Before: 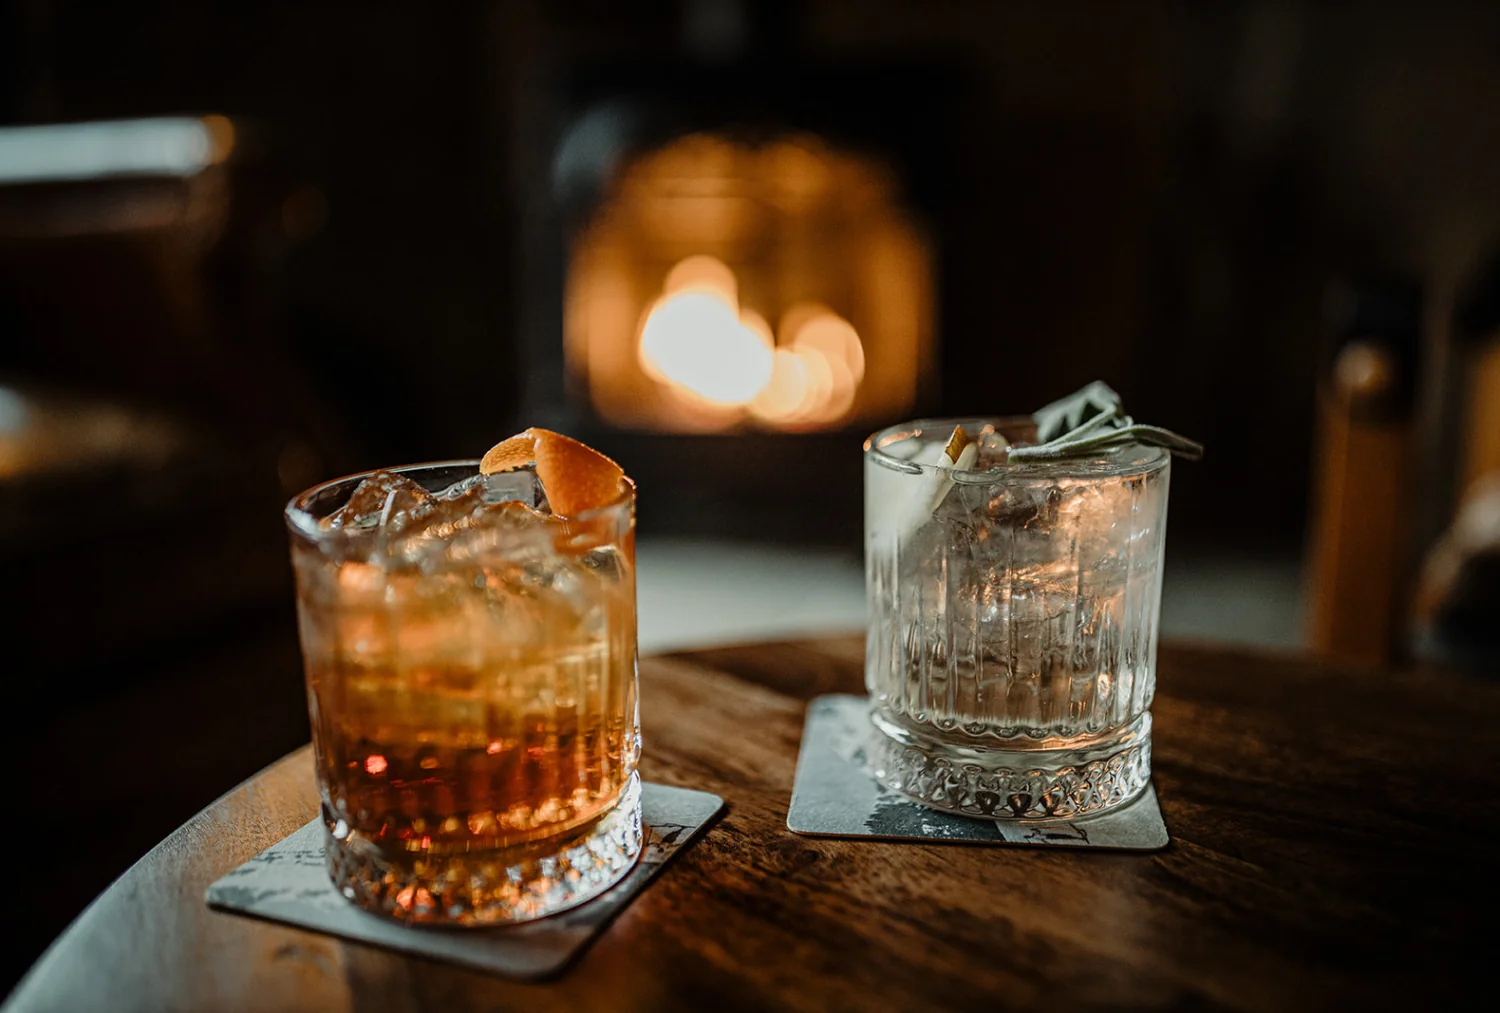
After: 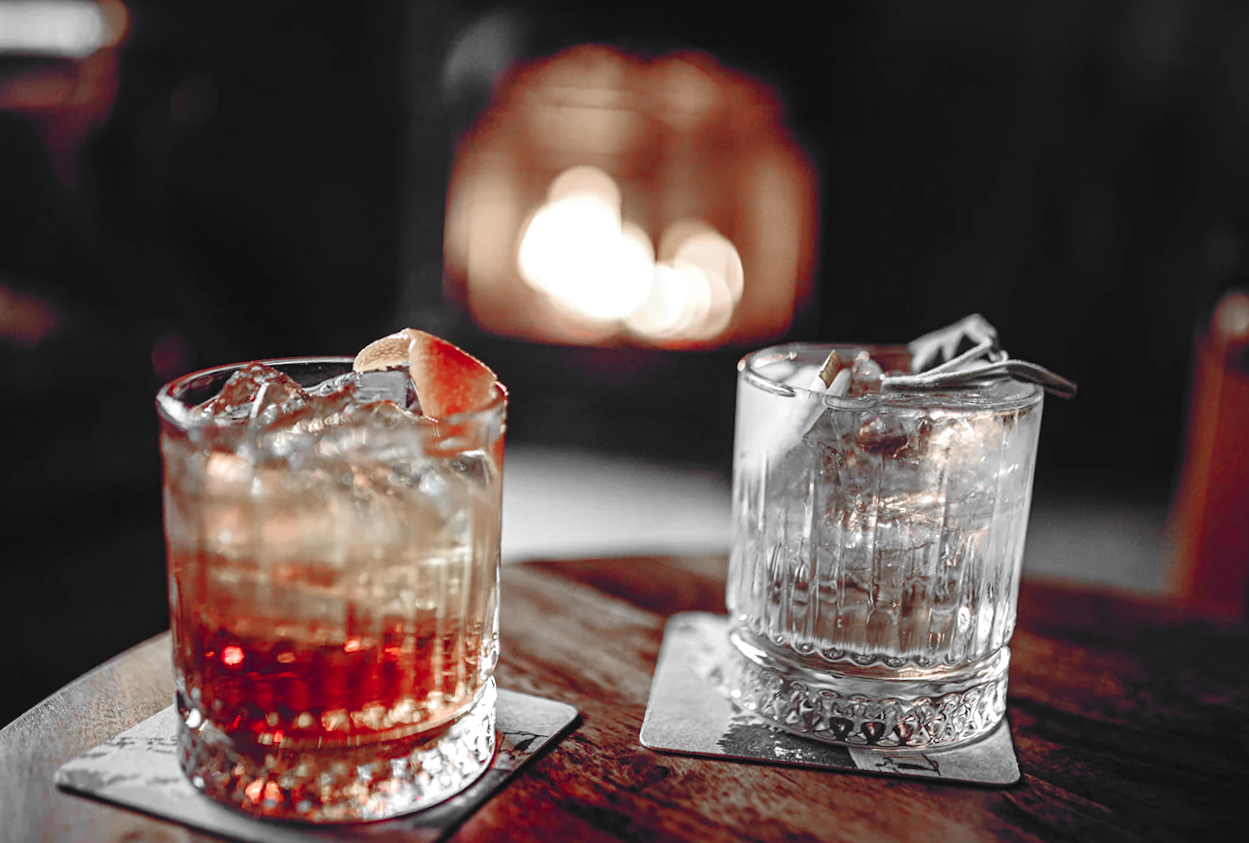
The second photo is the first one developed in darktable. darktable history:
crop and rotate: angle -3.27°, left 5.211%, top 5.211%, right 4.607%, bottom 4.607%
white balance: red 0.924, blue 1.095
exposure: black level correction 0, exposure 0.7 EV, compensate exposure bias true, compensate highlight preservation false
color balance rgb: shadows lift › chroma 9.92%, shadows lift › hue 45.12°, power › luminance 3.26%, power › hue 231.93°, global offset › luminance 0.4%, global offset › chroma 0.21%, global offset › hue 255.02°
color correction: highlights a* -4.18, highlights b* -10.81
color zones: curves: ch1 [(0, 0.831) (0.08, 0.771) (0.157, 0.268) (0.241, 0.207) (0.562, -0.005) (0.714, -0.013) (0.876, 0.01) (1, 0.831)]
